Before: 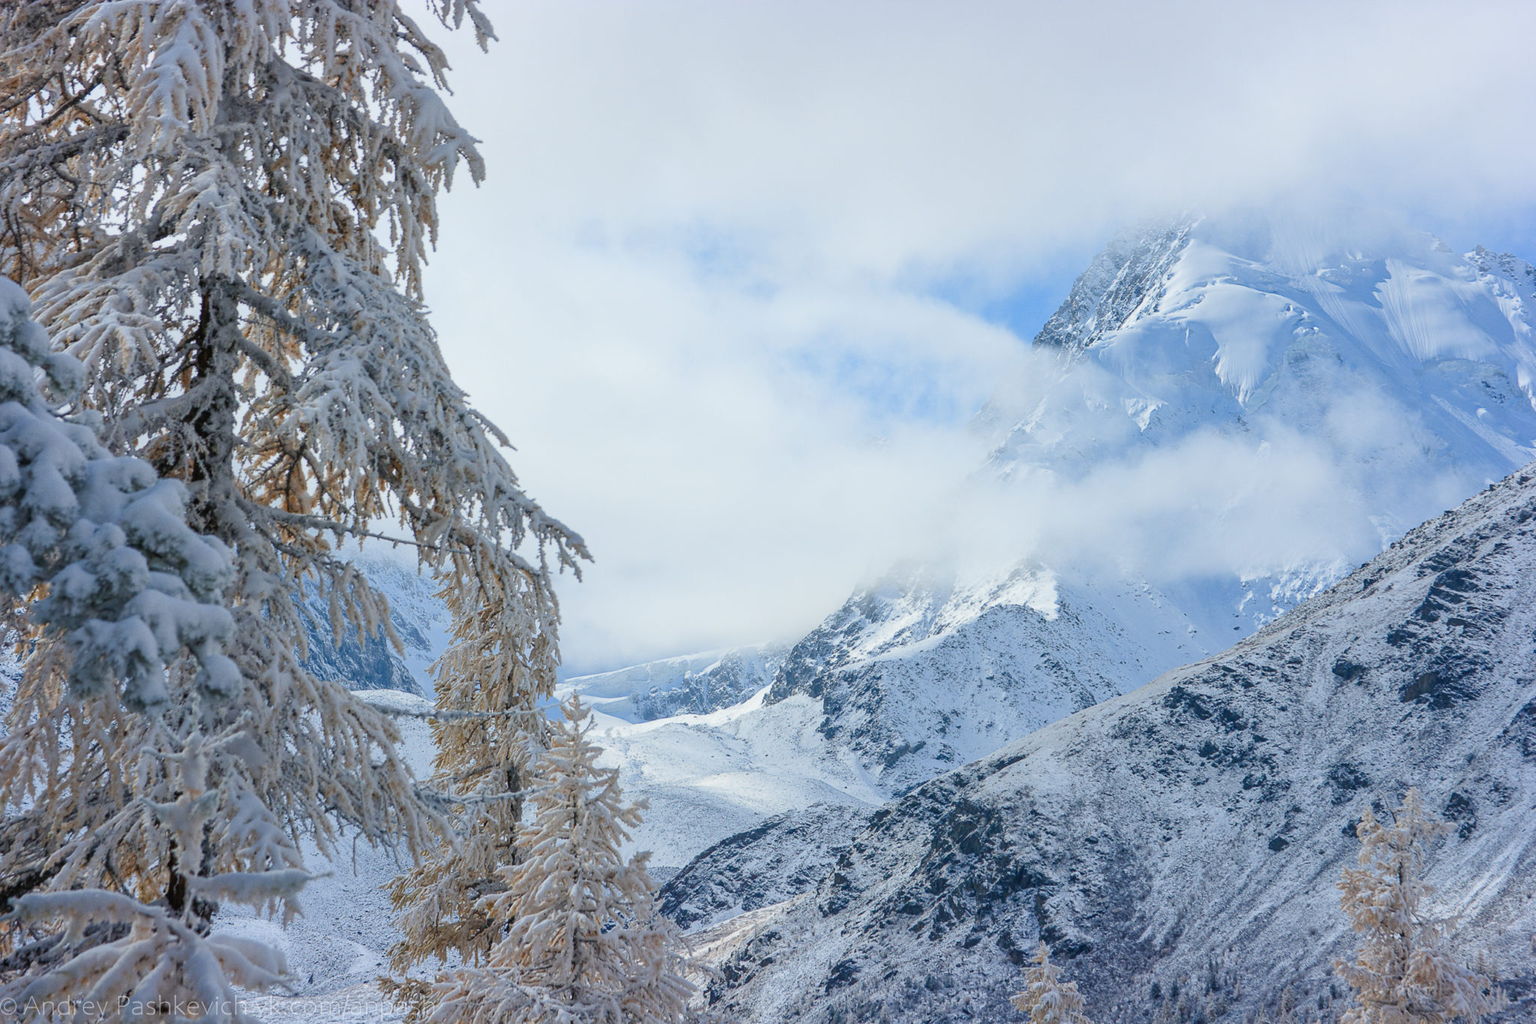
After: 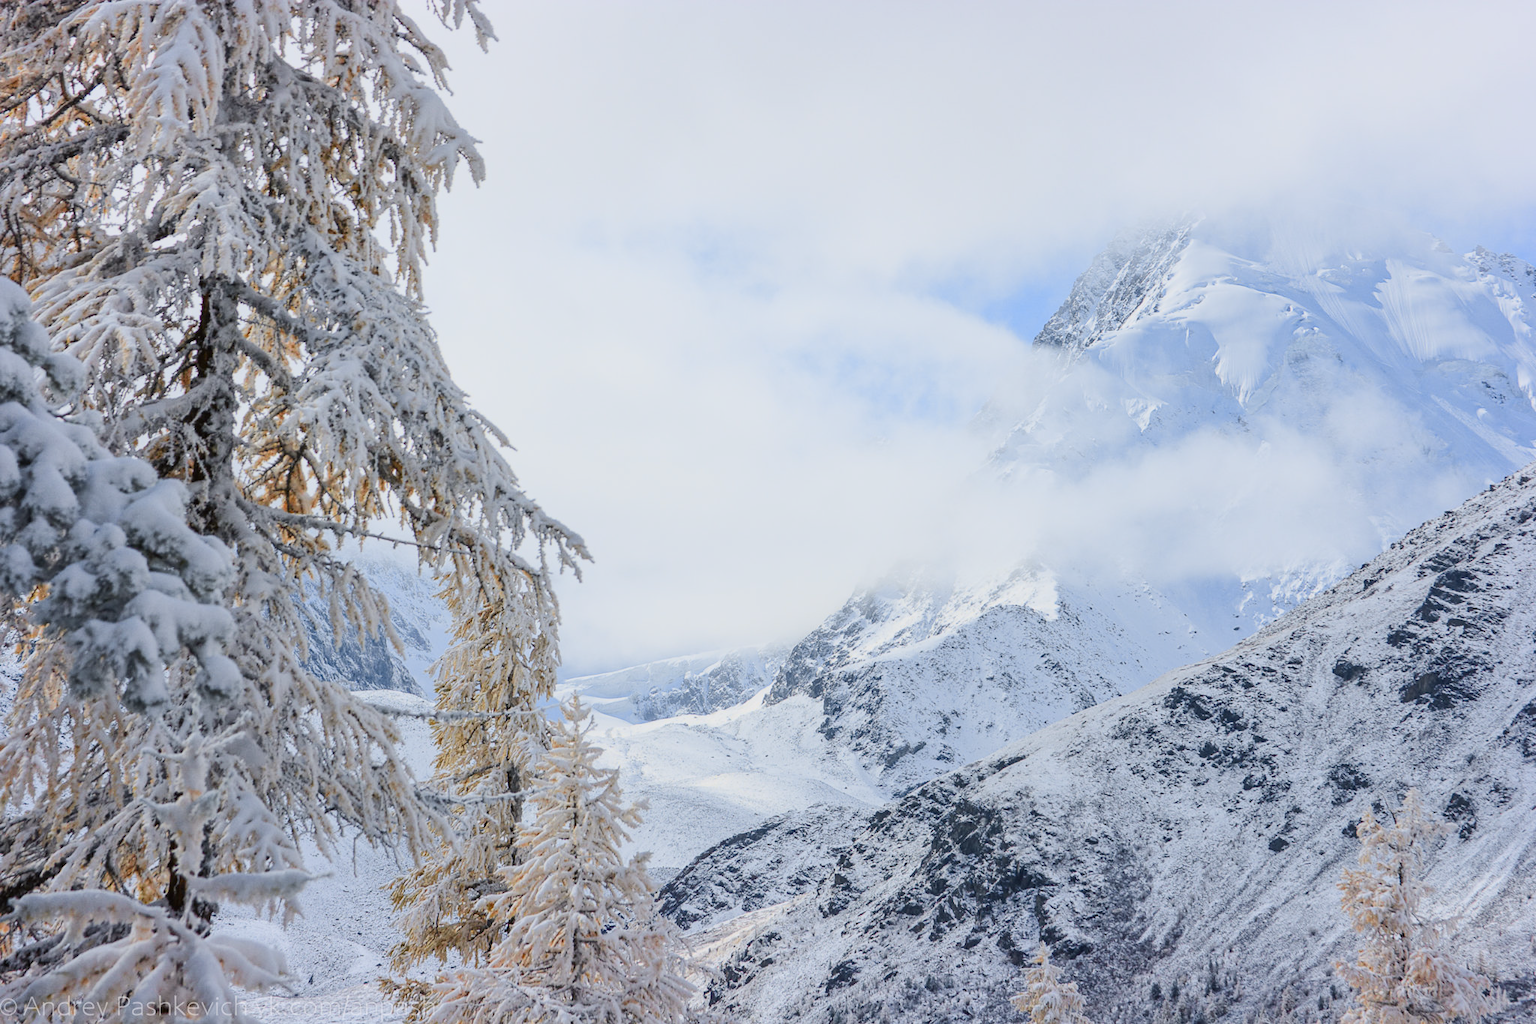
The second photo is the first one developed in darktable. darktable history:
tone curve: curves: ch0 [(0, 0) (0.239, 0.248) (0.508, 0.606) (0.826, 0.855) (1, 0.945)]; ch1 [(0, 0) (0.401, 0.42) (0.442, 0.47) (0.492, 0.498) (0.511, 0.516) (0.555, 0.586) (0.681, 0.739) (1, 1)]; ch2 [(0, 0) (0.411, 0.433) (0.5, 0.504) (0.545, 0.574) (1, 1)], color space Lab, independent channels, preserve colors none
